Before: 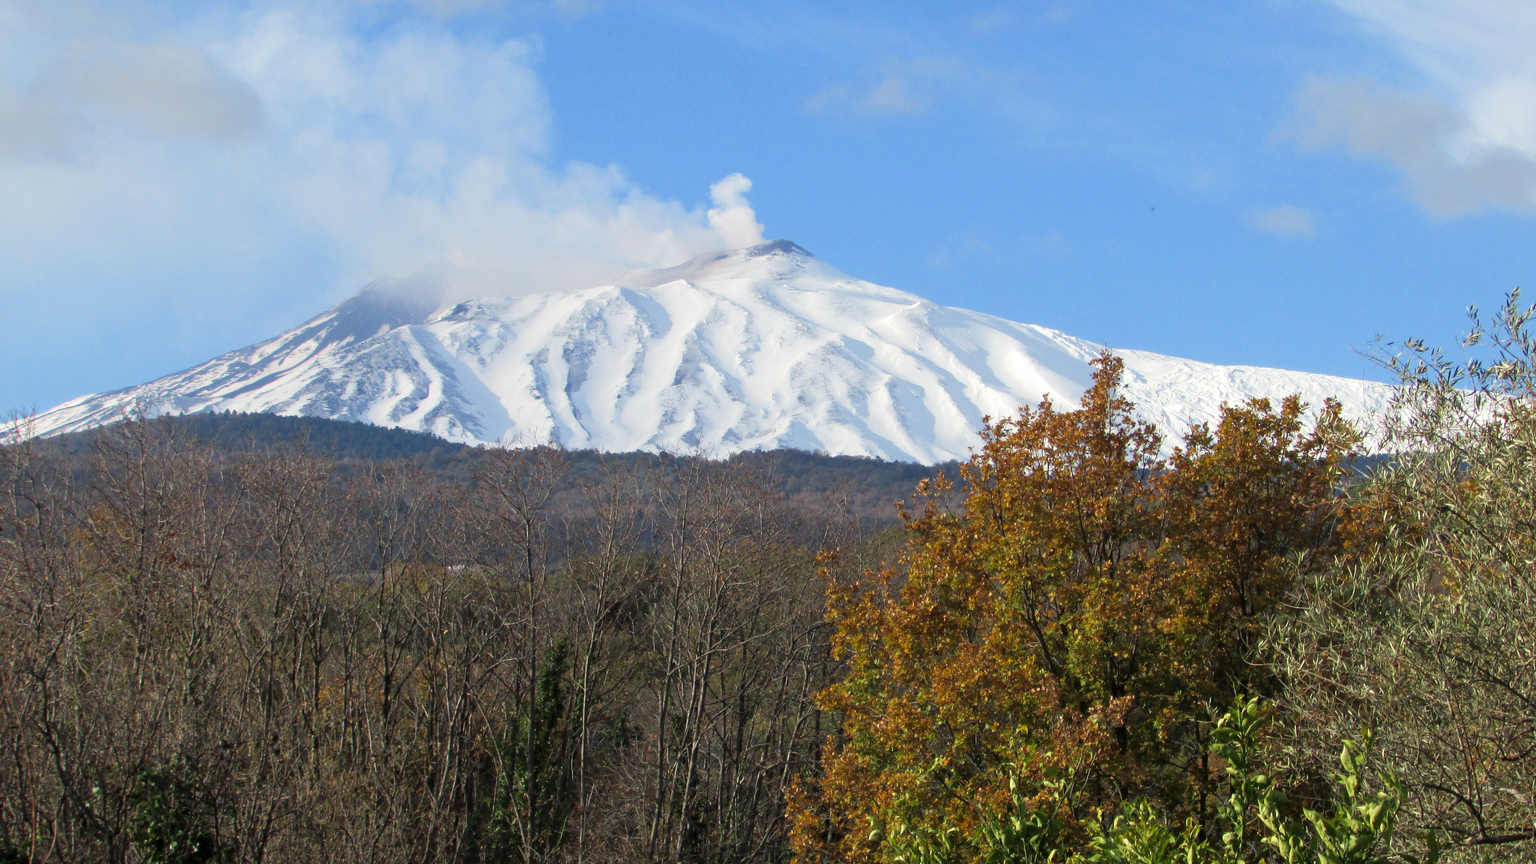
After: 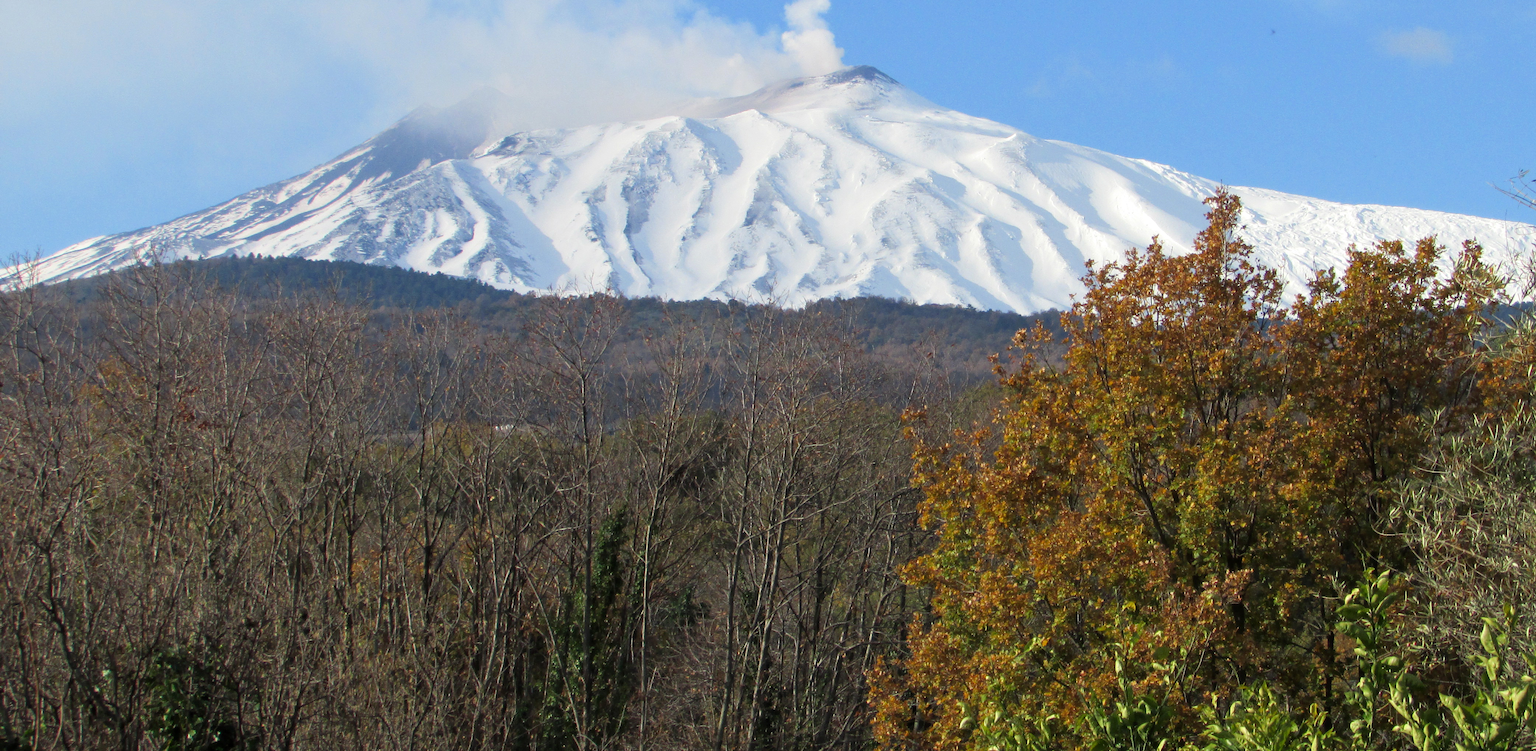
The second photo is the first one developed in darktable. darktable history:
crop: top 20.916%, right 9.437%, bottom 0.316%
tone equalizer: on, module defaults
